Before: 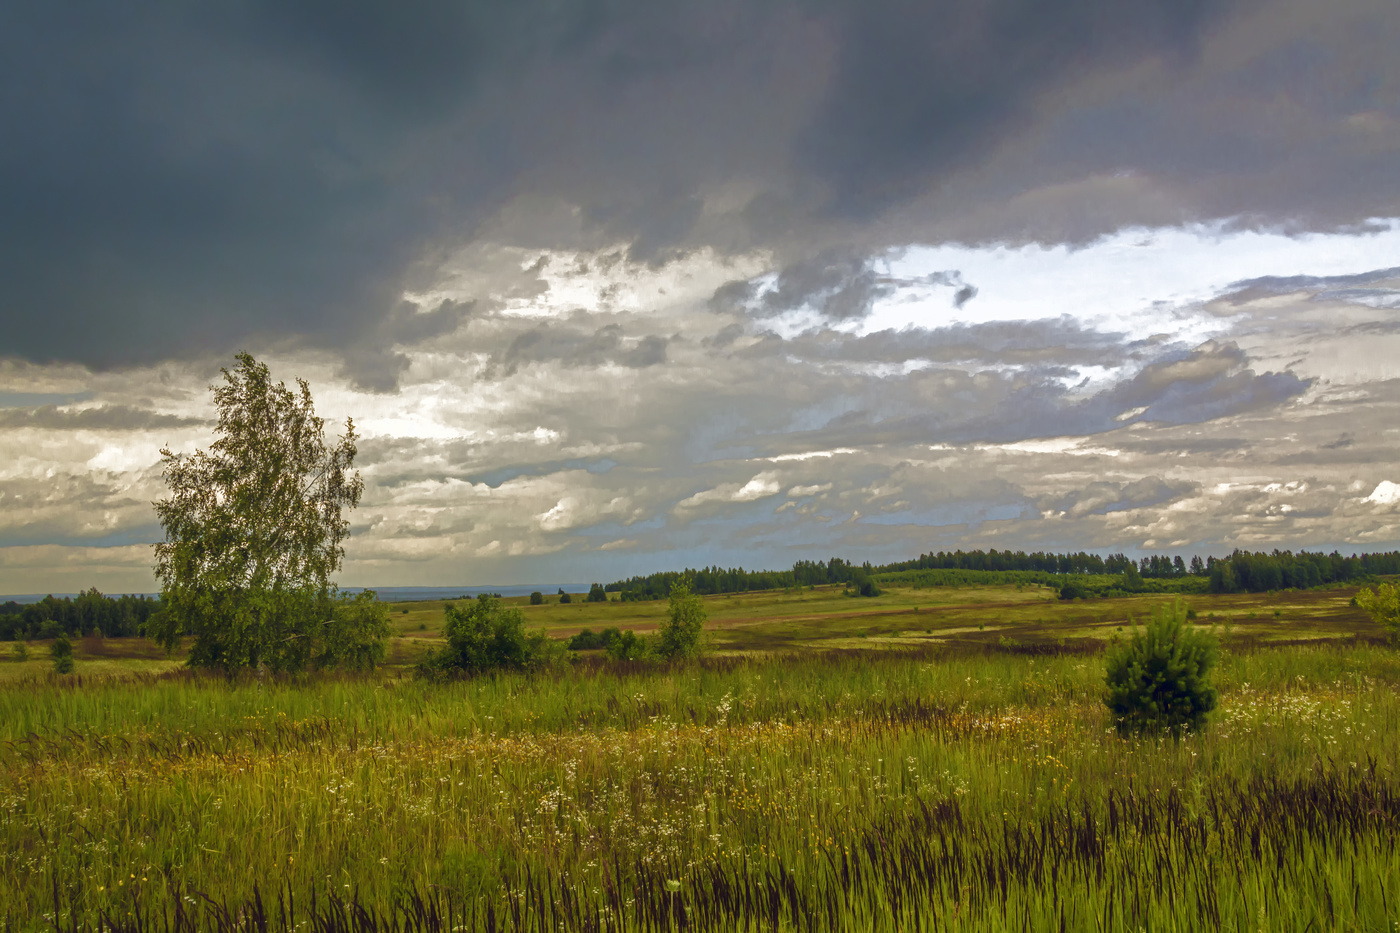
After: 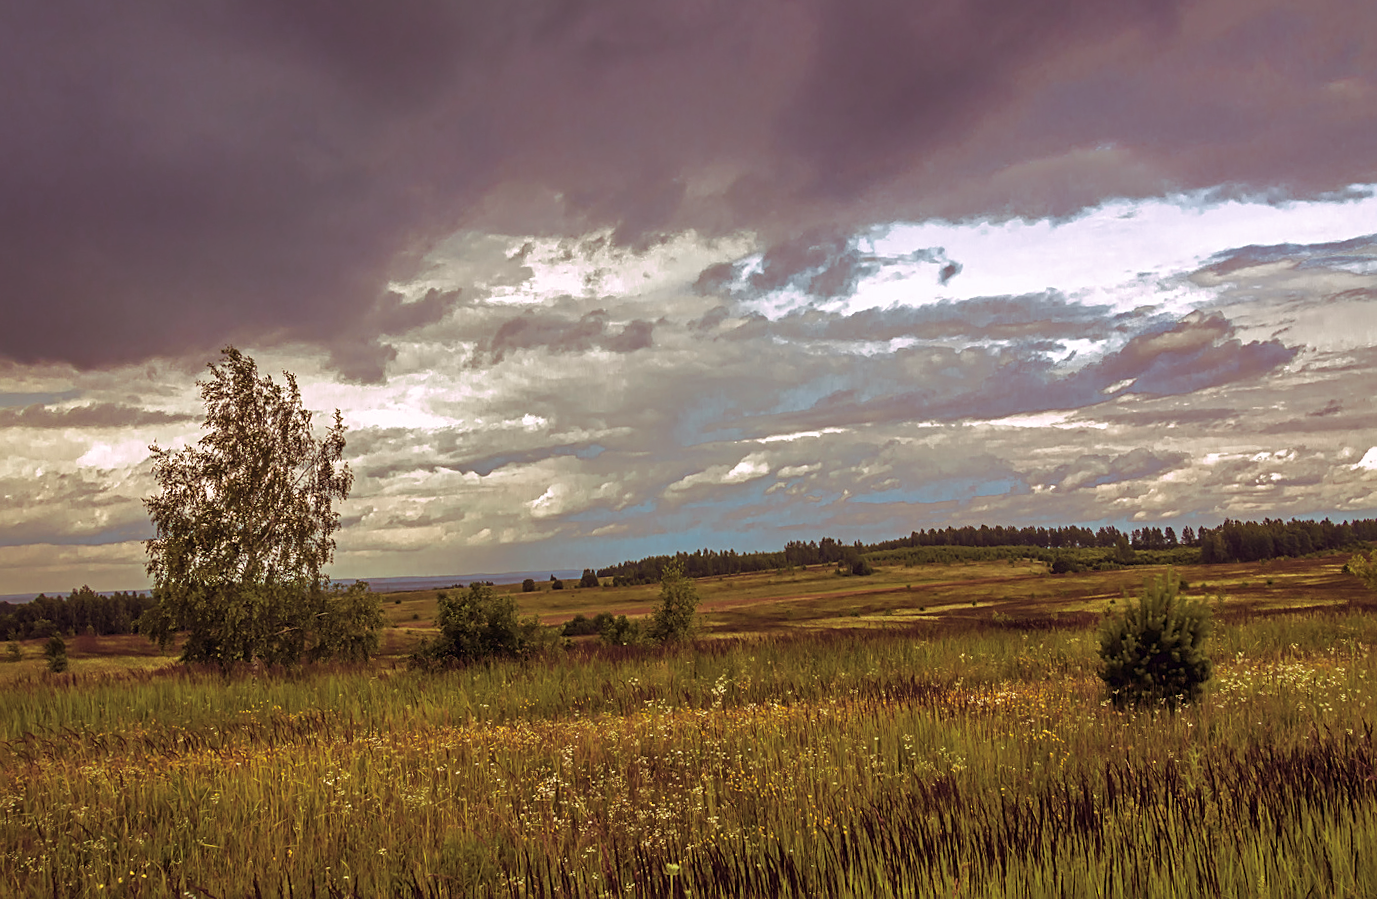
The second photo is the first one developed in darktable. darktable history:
rotate and perspective: rotation -1.42°, crop left 0.016, crop right 0.984, crop top 0.035, crop bottom 0.965
tone equalizer: on, module defaults
sharpen: on, module defaults
shadows and highlights: low approximation 0.01, soften with gaussian
split-toning: highlights › hue 298.8°, highlights › saturation 0.73, compress 41.76%
